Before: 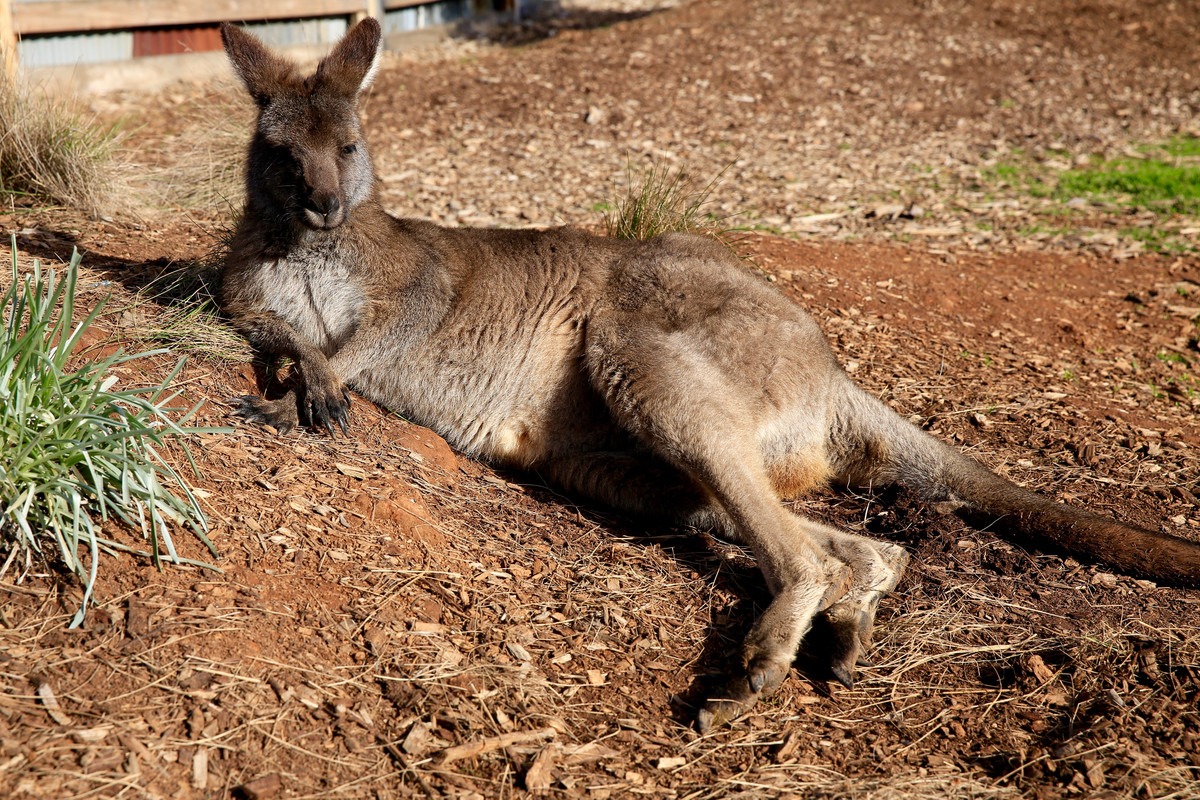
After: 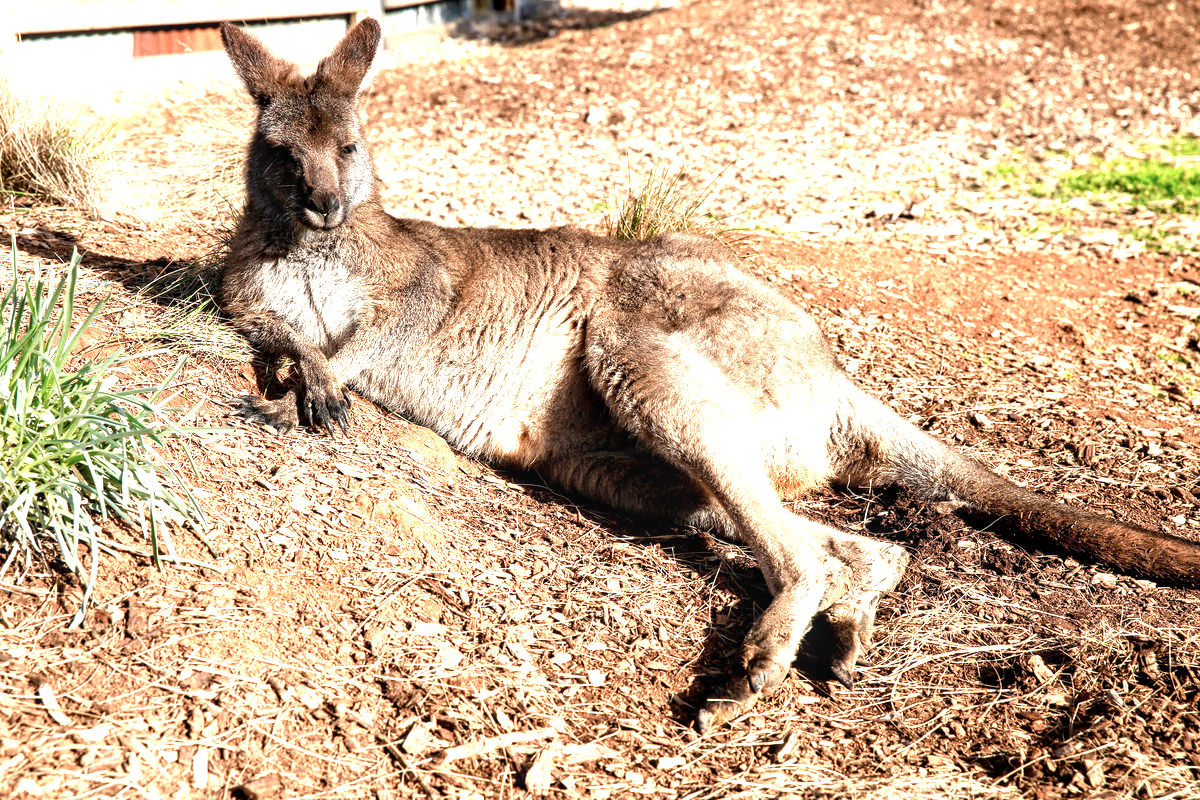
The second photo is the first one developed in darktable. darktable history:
local contrast: on, module defaults
color zones: curves: ch0 [(0.018, 0.548) (0.224, 0.64) (0.425, 0.447) (0.675, 0.575) (0.732, 0.579)]; ch1 [(0.066, 0.487) (0.25, 0.5) (0.404, 0.43) (0.75, 0.421) (0.956, 0.421)]; ch2 [(0.044, 0.561) (0.215, 0.465) (0.399, 0.544) (0.465, 0.548) (0.614, 0.447) (0.724, 0.43) (0.882, 0.623) (0.956, 0.632)]
exposure: black level correction 0.001, exposure 1.128 EV, compensate highlight preservation false
